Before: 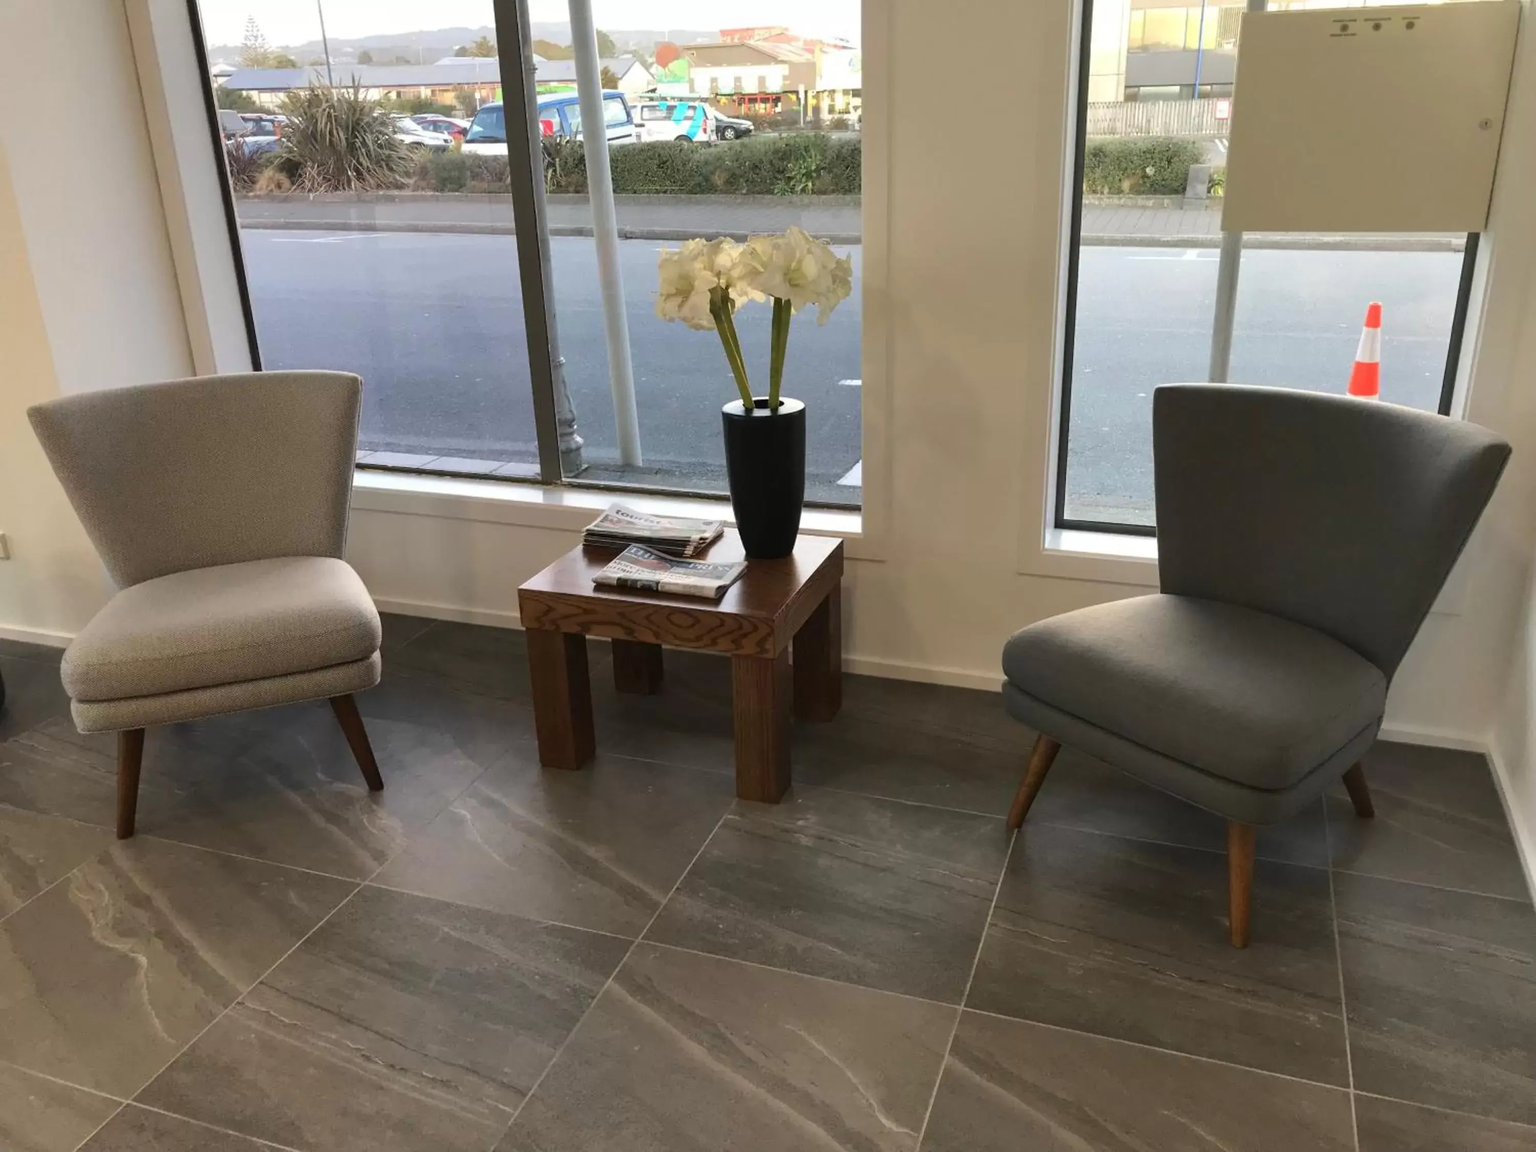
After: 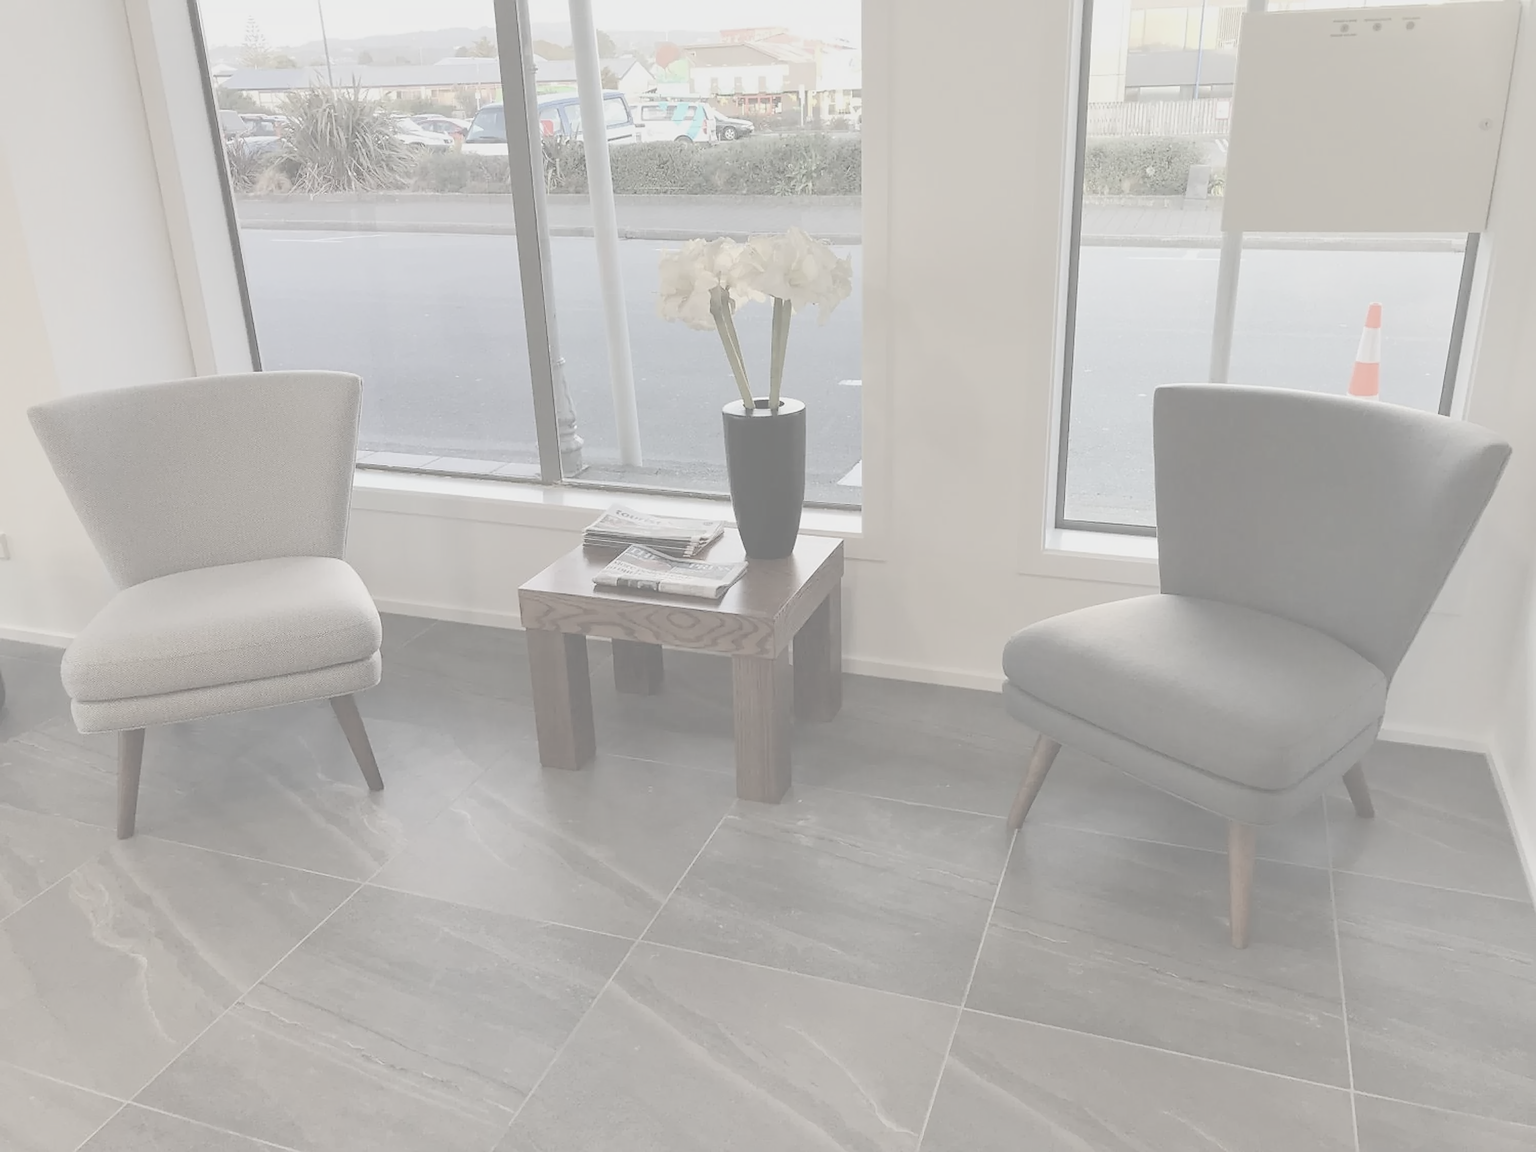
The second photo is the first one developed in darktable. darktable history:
contrast brightness saturation: contrast -0.32, brightness 0.75, saturation -0.78
sharpen: radius 1.4, amount 1.25, threshold 0.7
